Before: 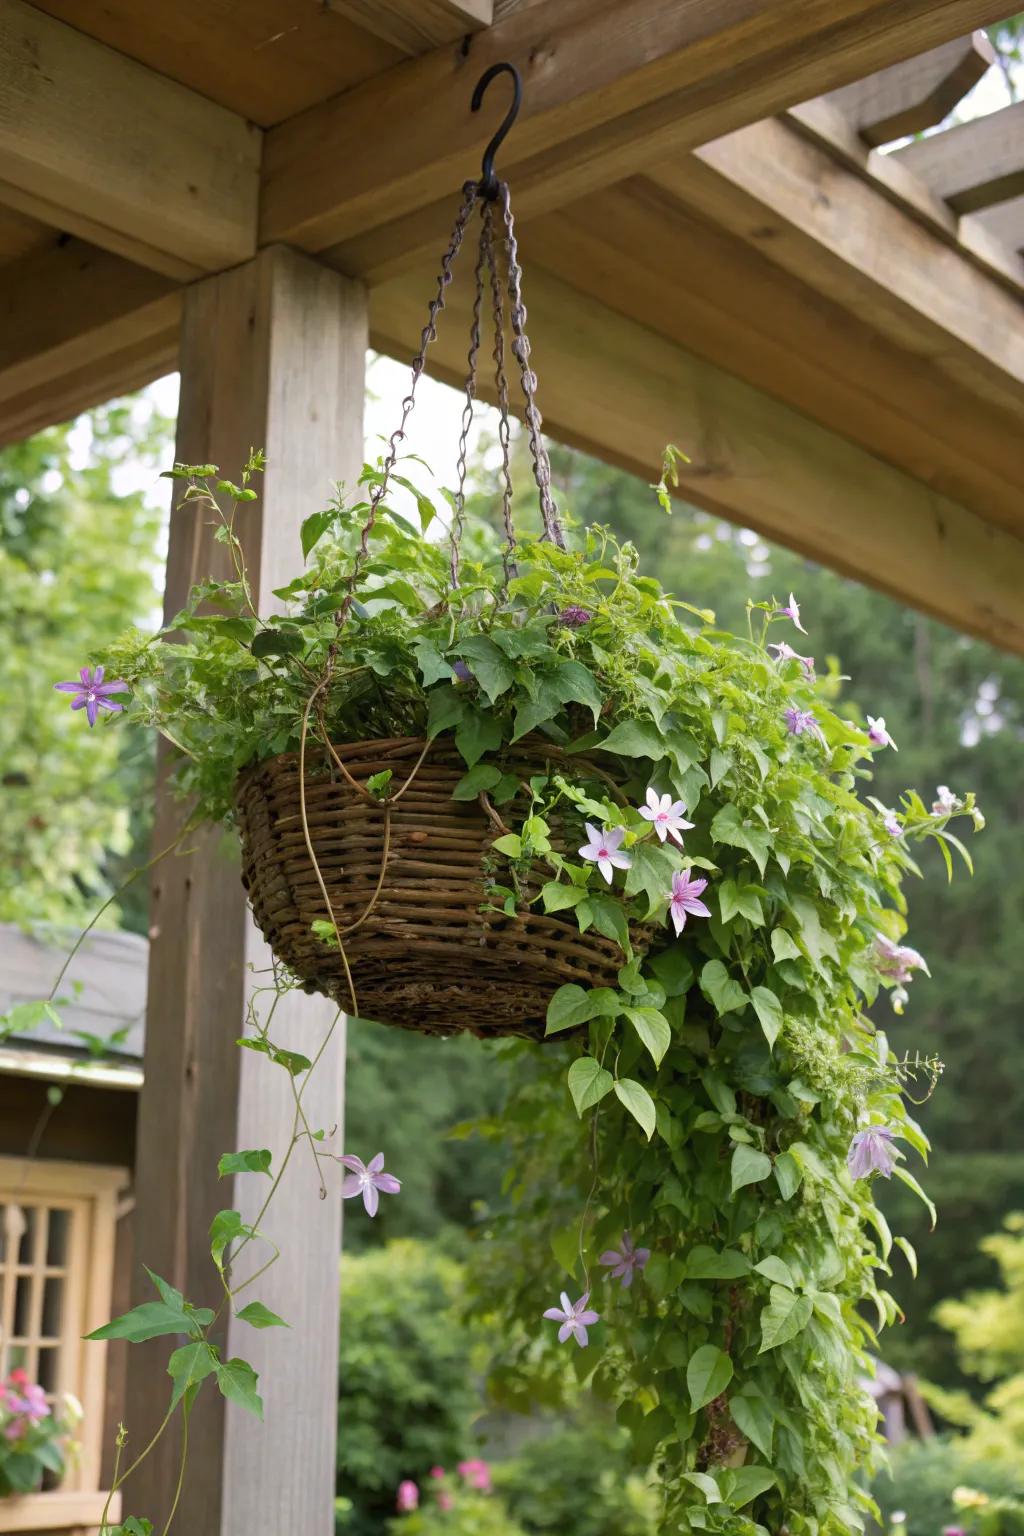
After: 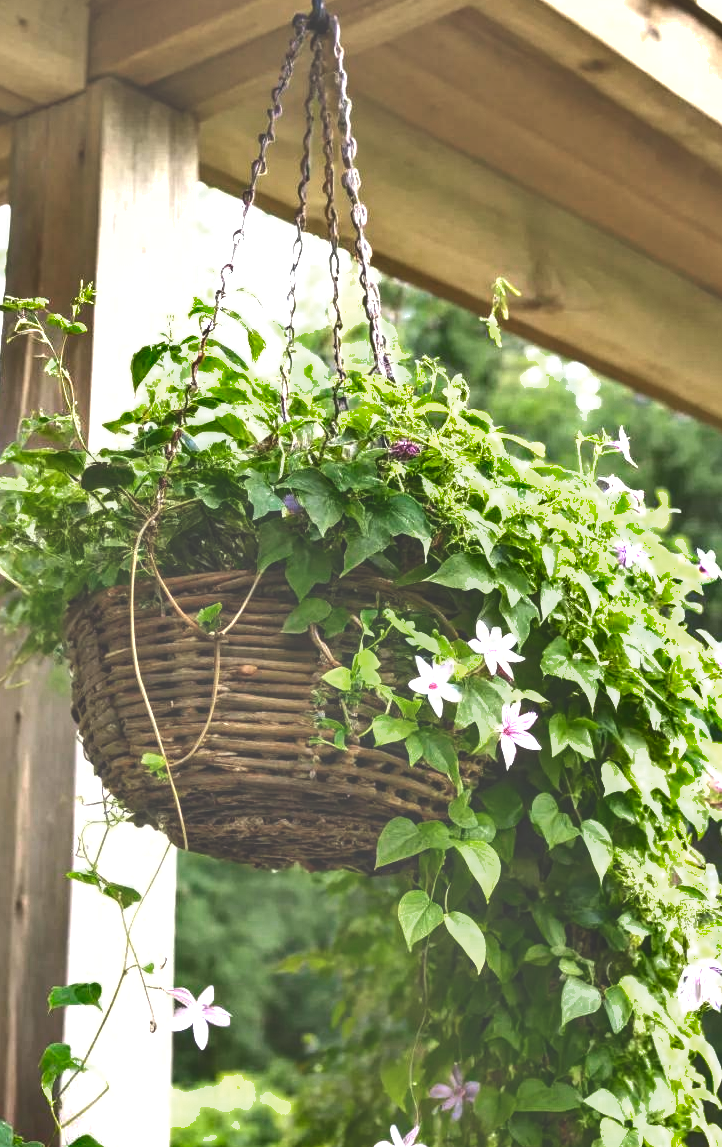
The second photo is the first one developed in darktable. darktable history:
crop and rotate: left 16.655%, top 10.912%, right 12.836%, bottom 14.413%
local contrast: on, module defaults
exposure: black level correction -0.024, exposure 1.393 EV, compensate highlight preservation false
color zones: curves: ch0 [(0, 0.558) (0.143, 0.548) (0.286, 0.447) (0.429, 0.259) (0.571, 0.5) (0.714, 0.5) (0.857, 0.593) (1, 0.558)]; ch1 [(0, 0.543) (0.01, 0.544) (0.12, 0.492) (0.248, 0.458) (0.5, 0.534) (0.748, 0.5) (0.99, 0.469) (1, 0.543)]; ch2 [(0, 0.507) (0.143, 0.522) (0.286, 0.505) (0.429, 0.5) (0.571, 0.5) (0.714, 0.5) (0.857, 0.5) (1, 0.507)]
shadows and highlights: white point adjustment 0.077, highlights -70.87, soften with gaussian
